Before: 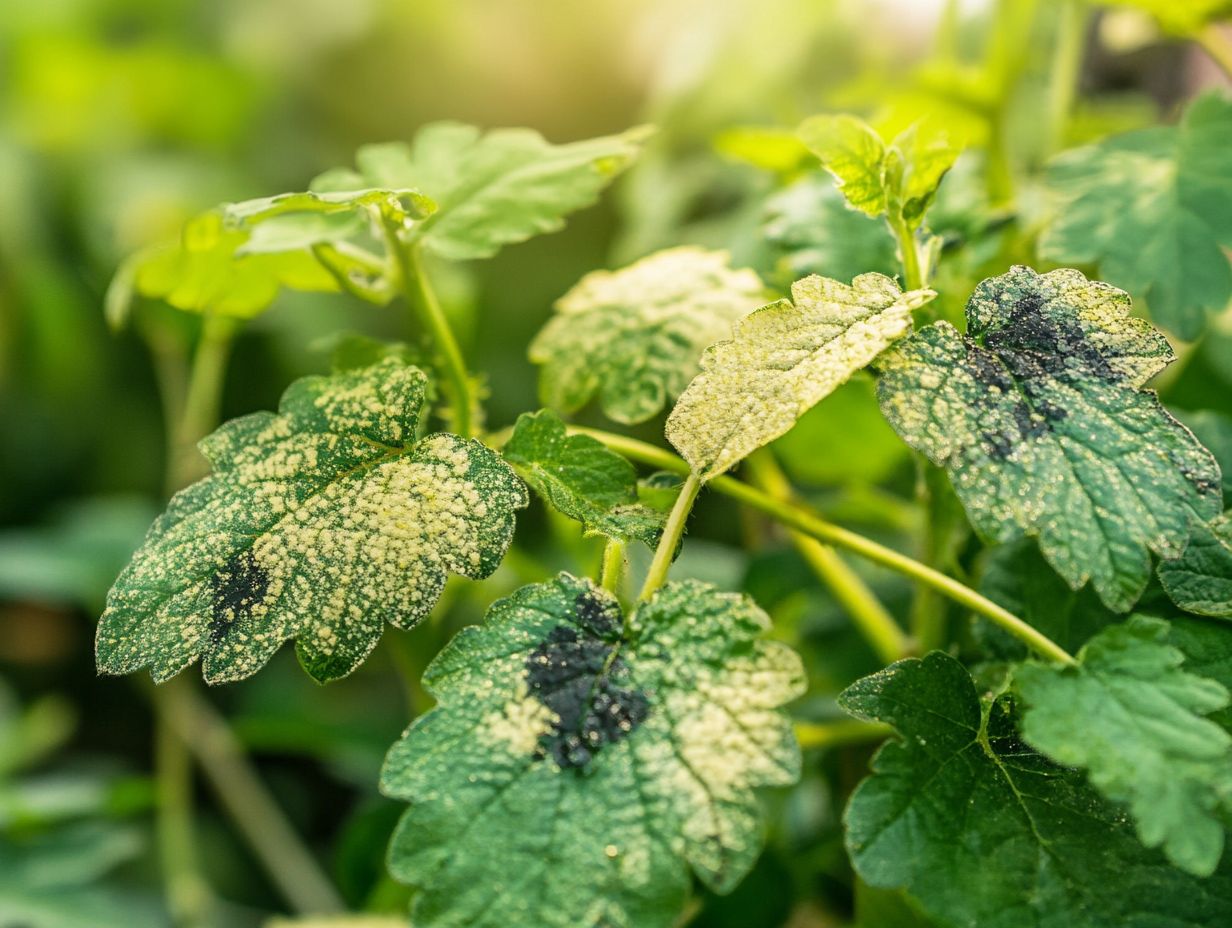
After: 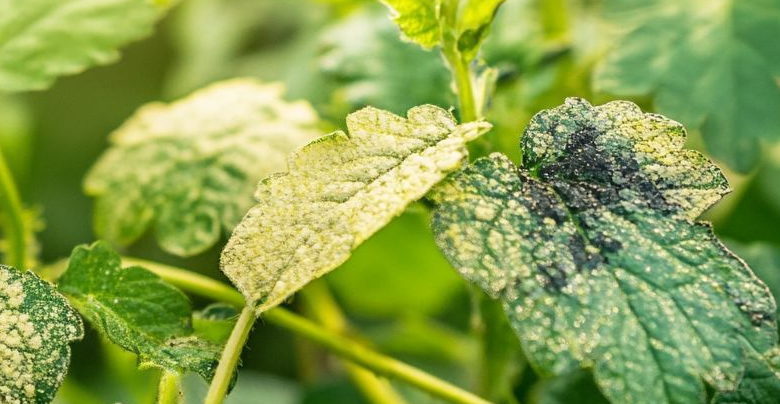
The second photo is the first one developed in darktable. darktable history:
crop: left 36.157%, top 18.168%, right 0.529%, bottom 38.252%
